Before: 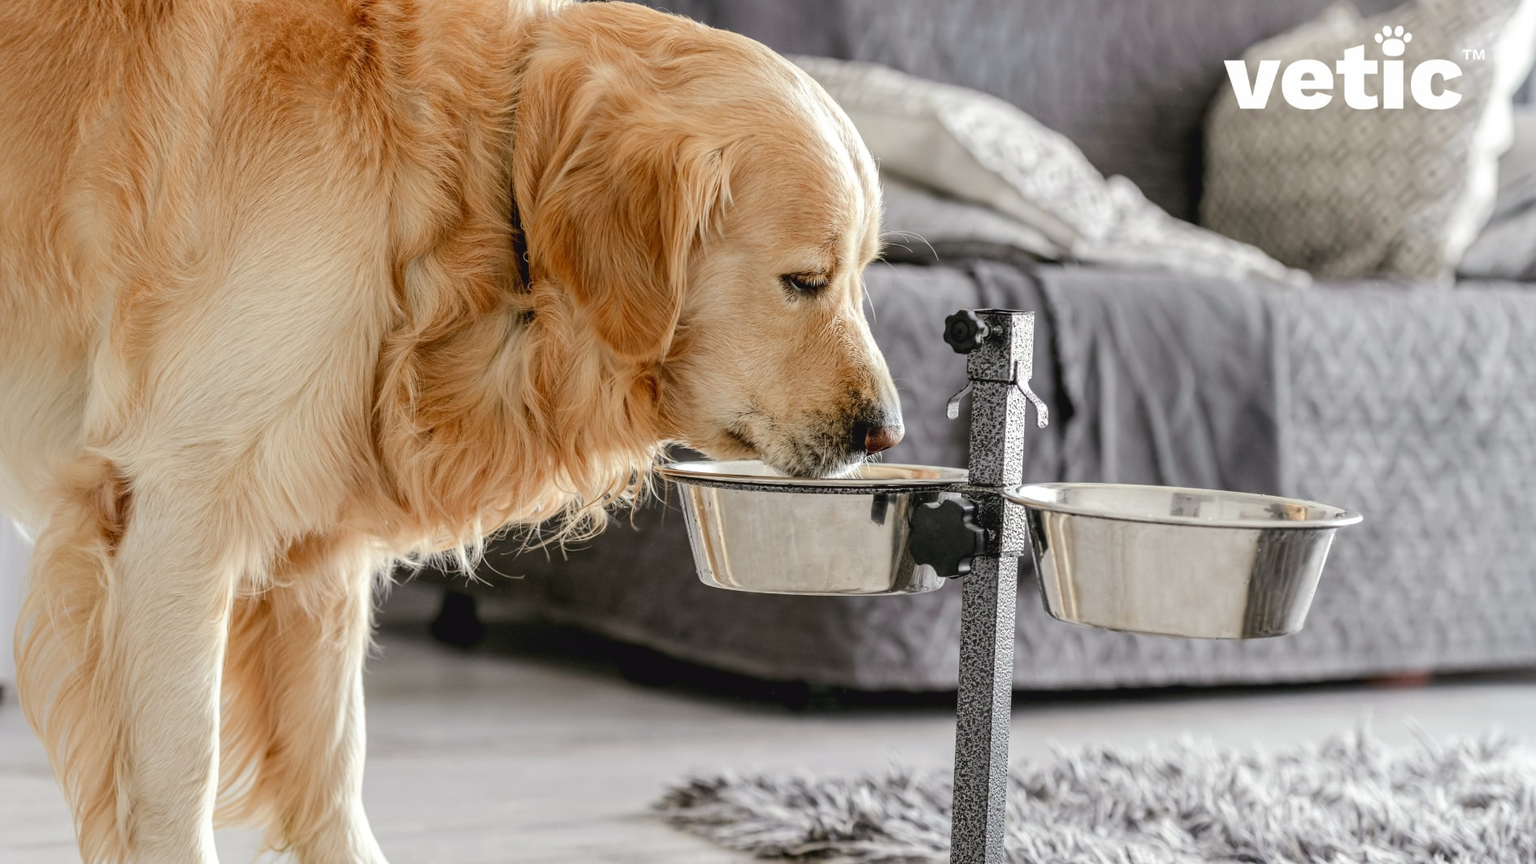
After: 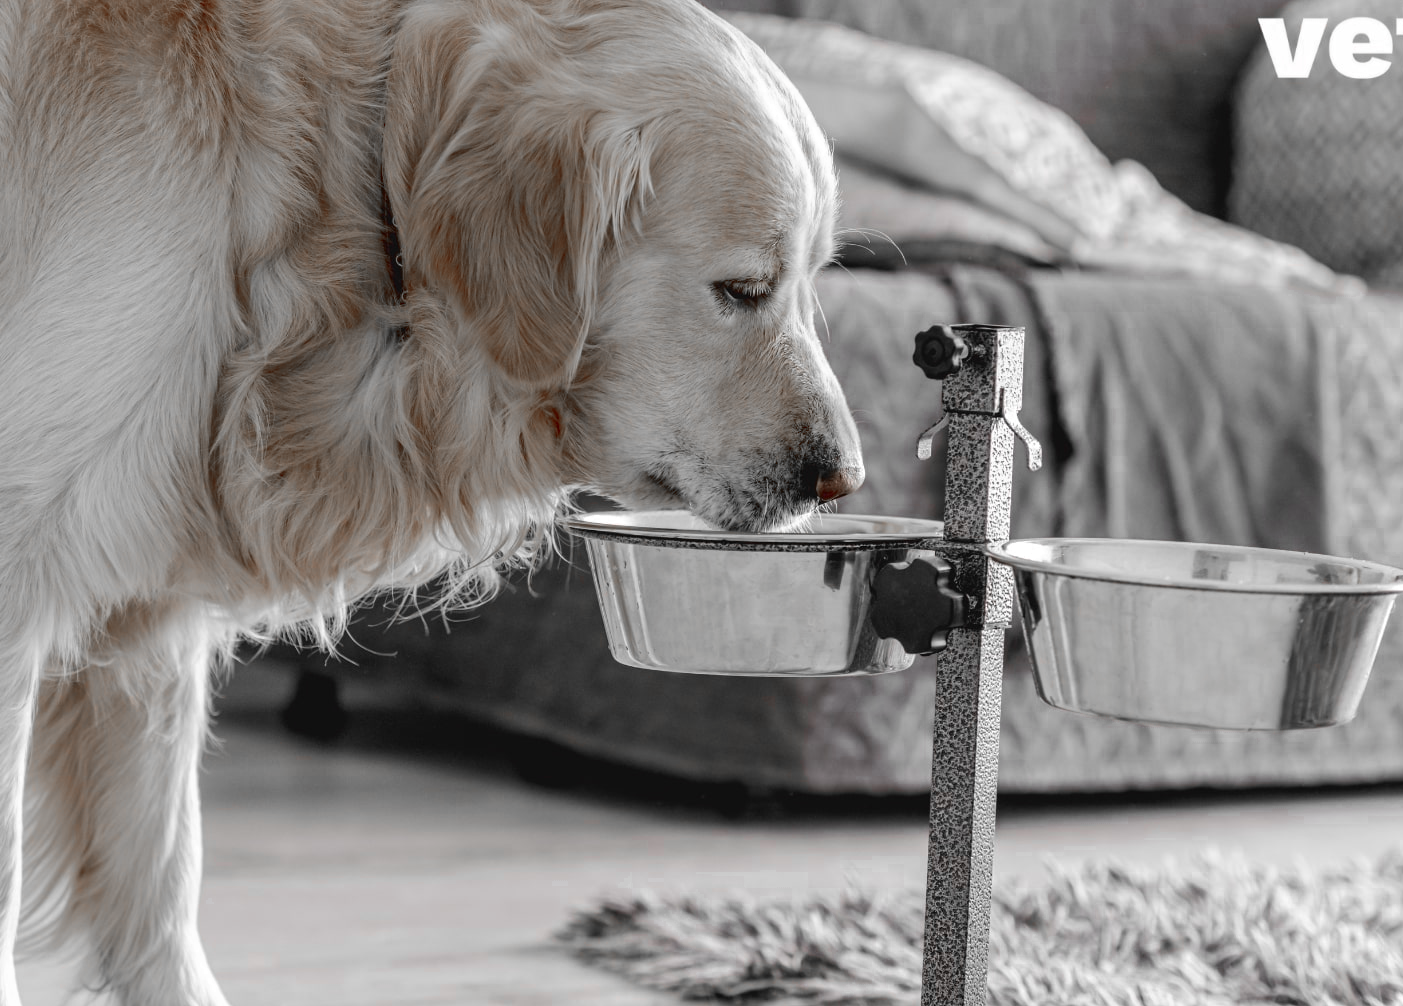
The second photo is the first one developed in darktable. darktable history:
crop and rotate: left 13.139%, top 5.299%, right 12.59%
color zones: curves: ch0 [(0, 0.352) (0.143, 0.407) (0.286, 0.386) (0.429, 0.431) (0.571, 0.829) (0.714, 0.853) (0.857, 0.833) (1, 0.352)]; ch1 [(0, 0.604) (0.072, 0.726) (0.096, 0.608) (0.205, 0.007) (0.571, -0.006) (0.839, -0.013) (0.857, -0.012) (1, 0.604)]
